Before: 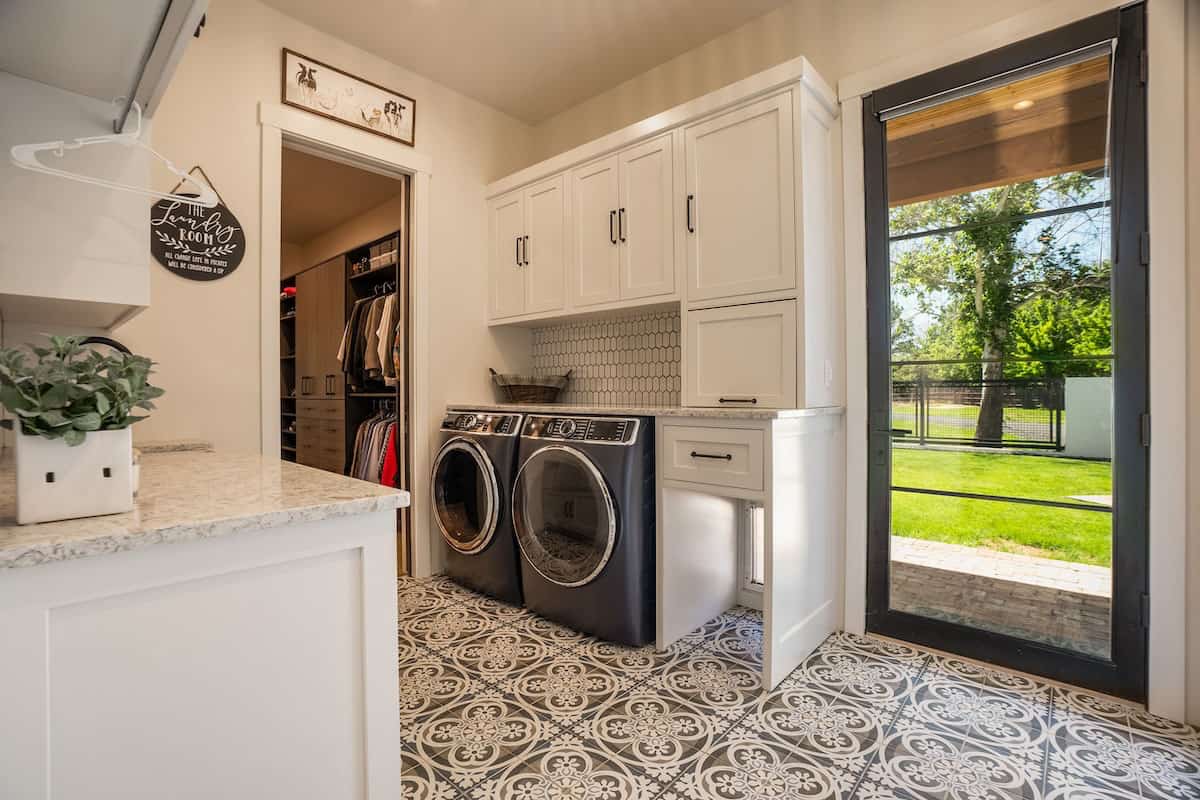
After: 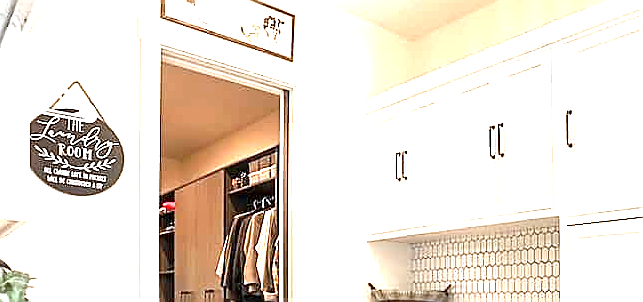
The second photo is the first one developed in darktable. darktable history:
sharpen: radius 1.4, amount 1.25, threshold 0.7
crop: left 10.121%, top 10.631%, right 36.218%, bottom 51.526%
exposure: exposure 2.04 EV, compensate highlight preservation false
color correction: highlights a* -4.18, highlights b* -10.81
